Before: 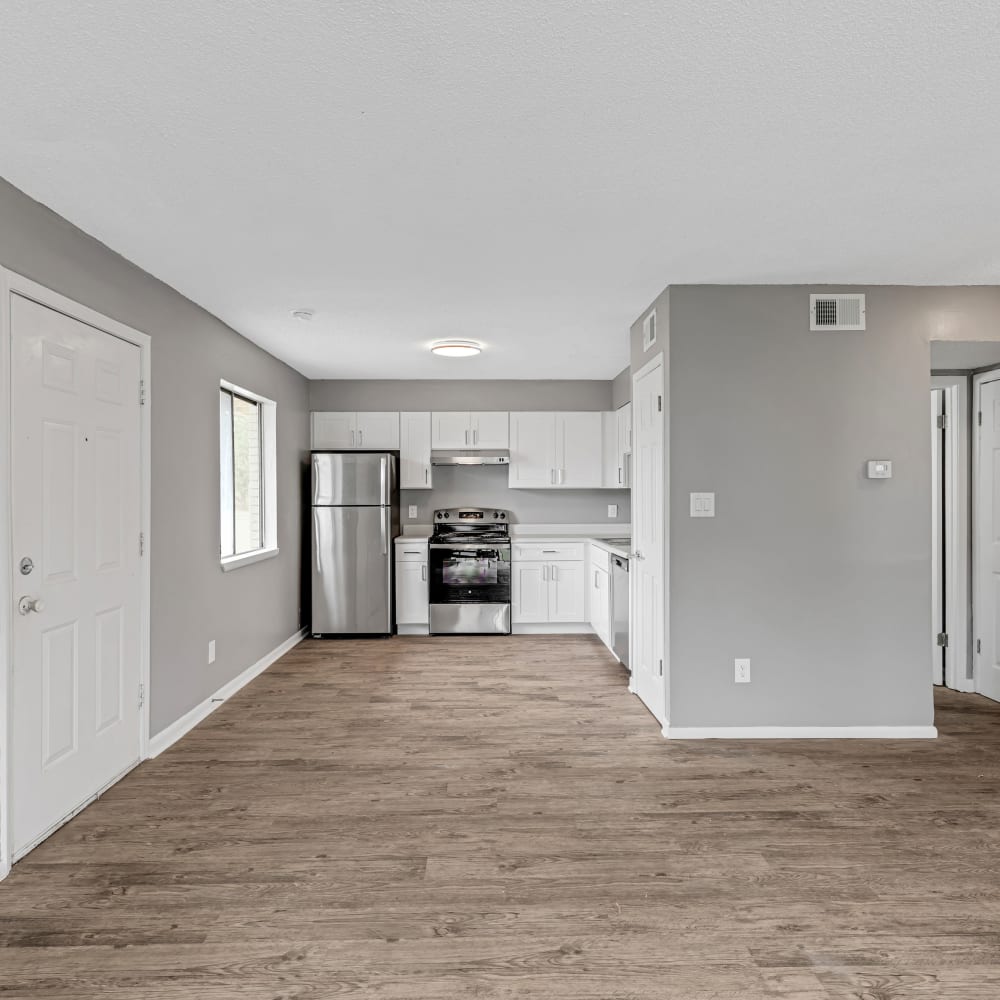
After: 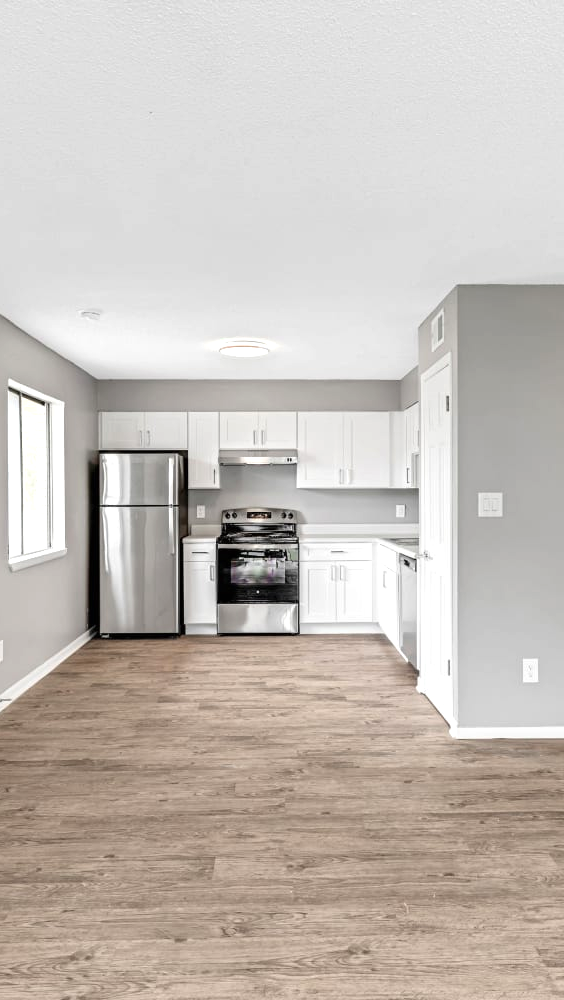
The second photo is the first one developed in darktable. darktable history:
crop: left 21.296%, right 22.274%
exposure: black level correction 0, exposure 0.498 EV, compensate highlight preservation false
